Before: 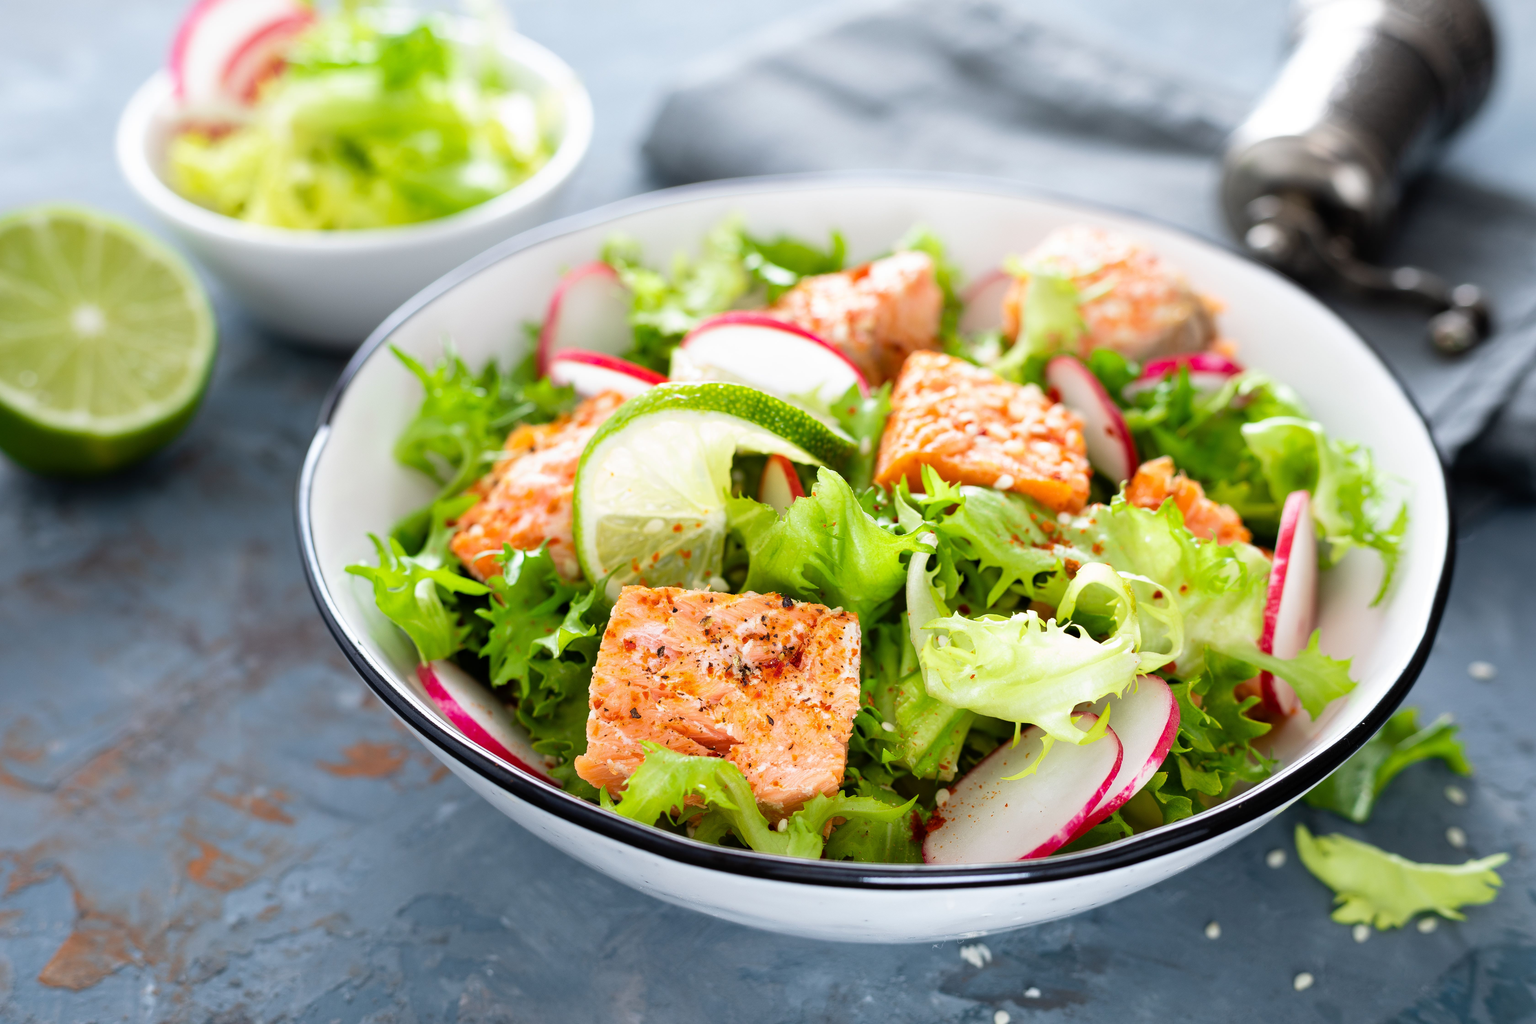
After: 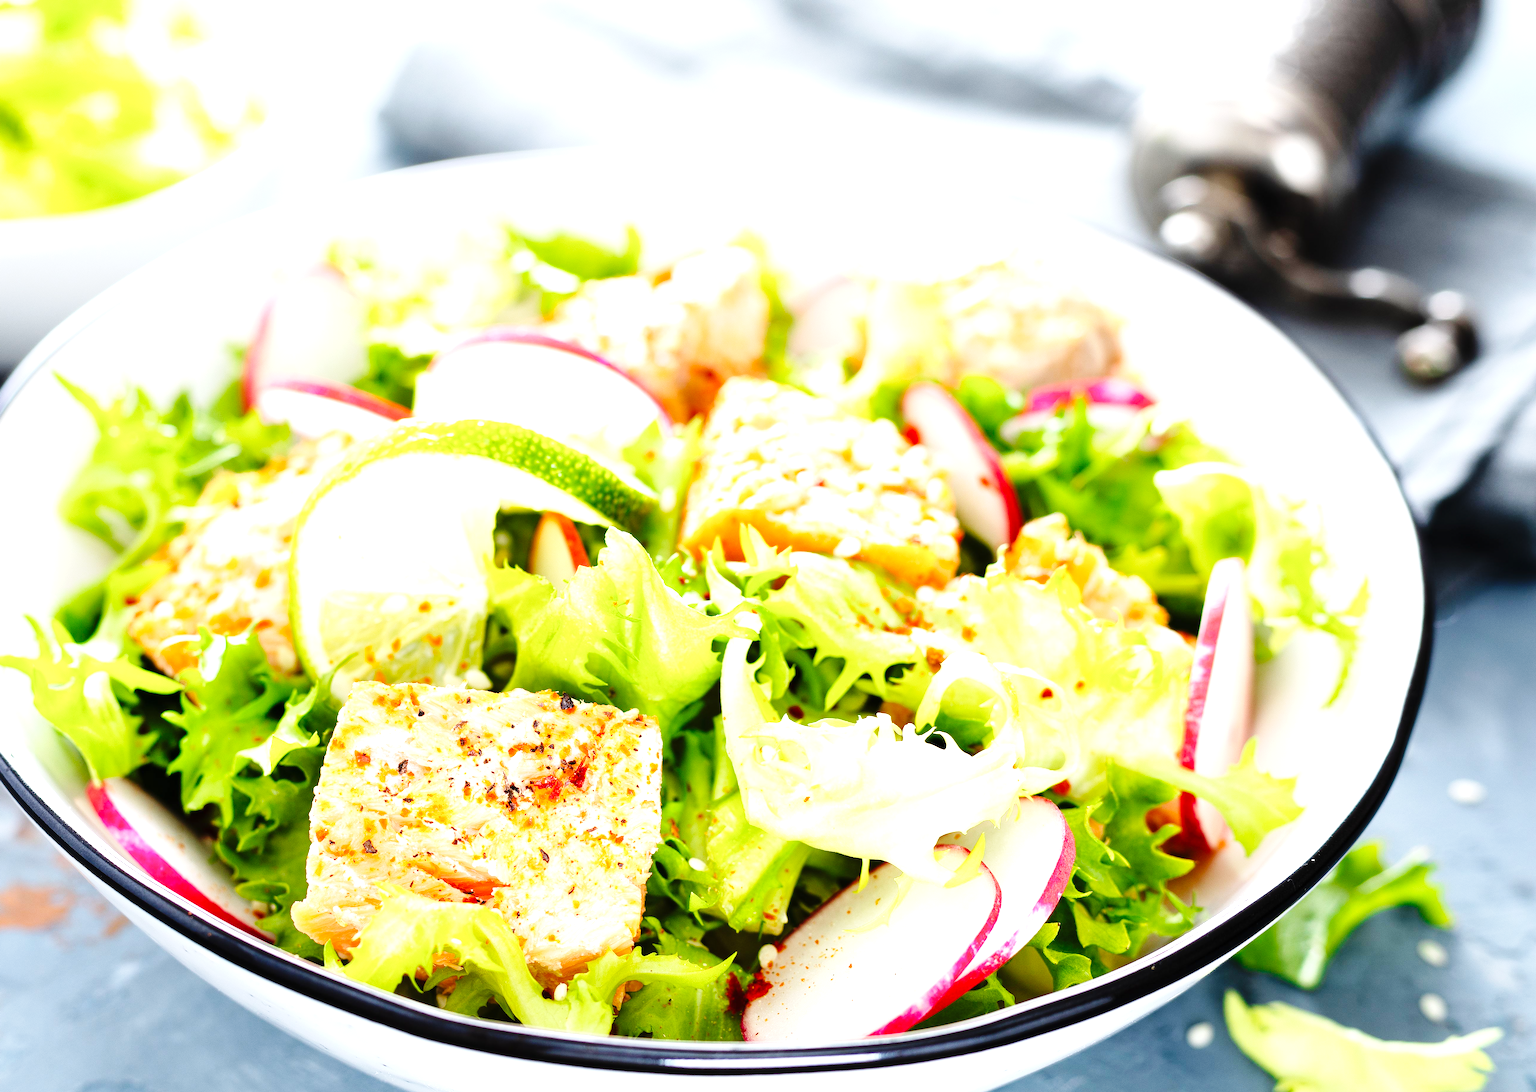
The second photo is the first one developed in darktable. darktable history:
exposure: black level correction 0, exposure 1.126 EV, compensate exposure bias true, compensate highlight preservation false
crop: left 22.804%, top 5.861%, bottom 11.814%
base curve: curves: ch0 [(0, 0) (0.036, 0.025) (0.121, 0.166) (0.206, 0.329) (0.605, 0.79) (1, 1)], preserve colors none
